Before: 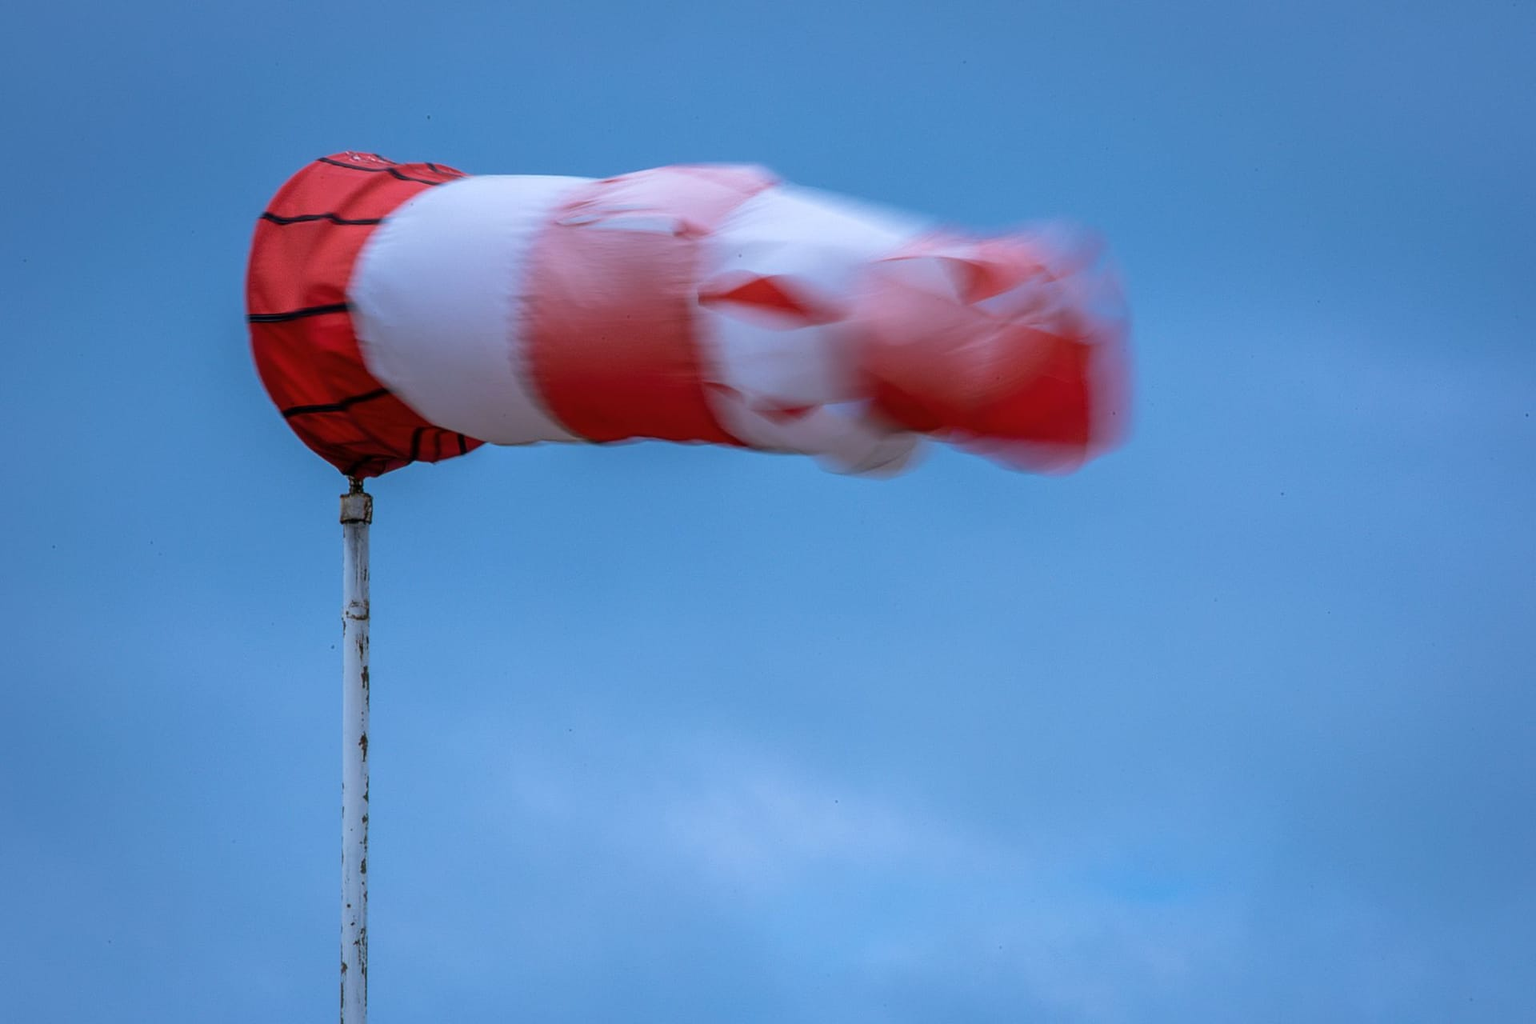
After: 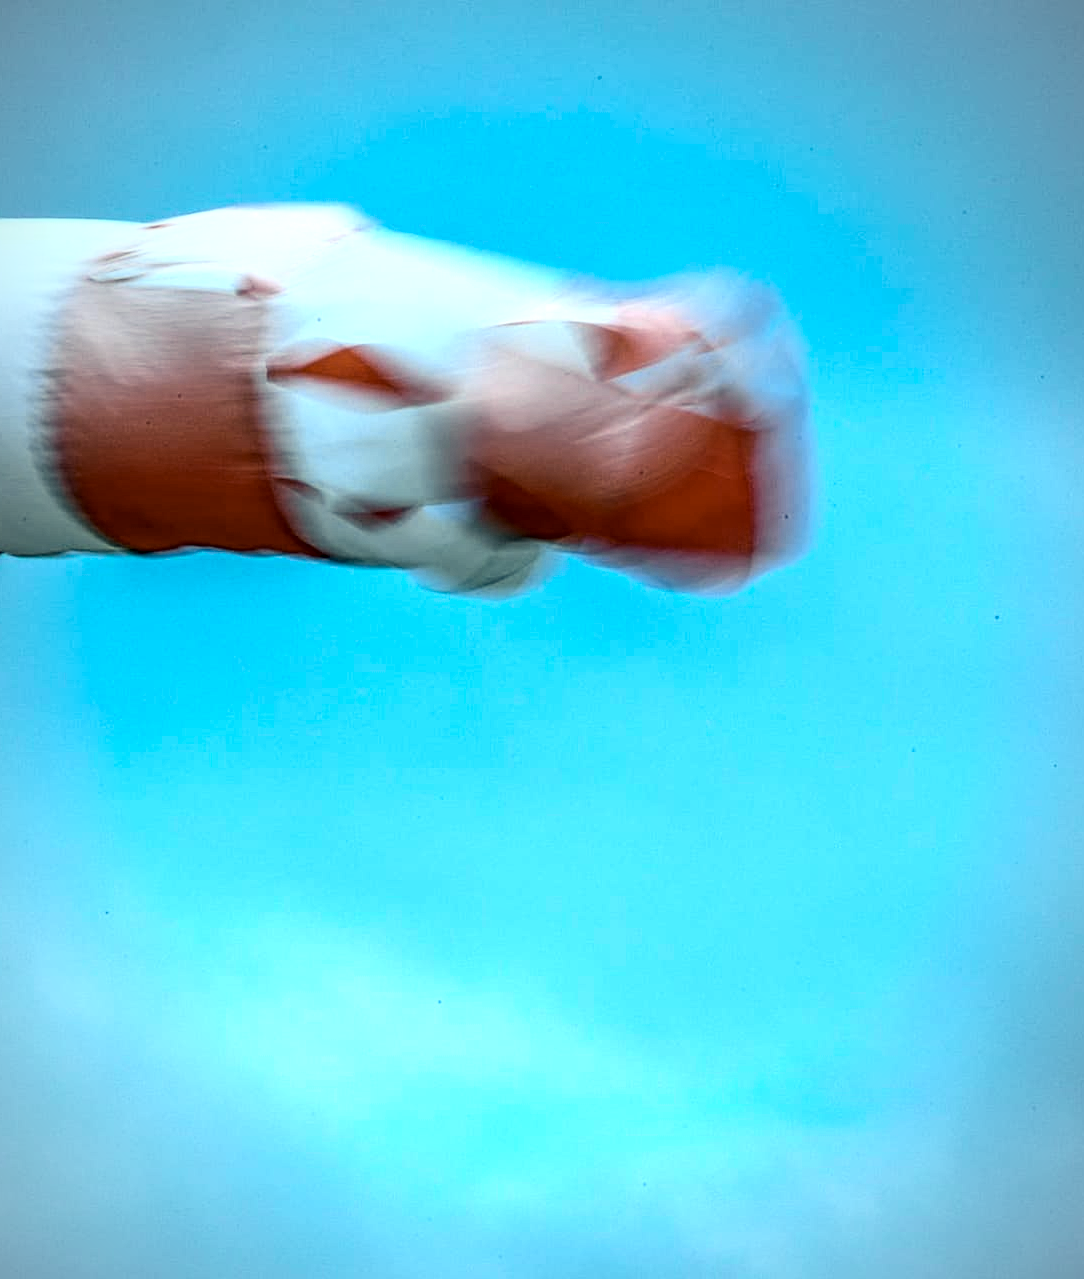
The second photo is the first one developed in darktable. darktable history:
local contrast: highlights 78%, shadows 56%, detail 173%, midtone range 0.426
contrast brightness saturation: contrast 0.013, saturation -0.047
vignetting: fall-off start 80.47%, fall-off radius 62.01%, automatic ratio true, width/height ratio 1.412
crop: left 31.591%, top 0.013%, right 11.911%
exposure: black level correction 0.001, exposure 0.499 EV, compensate exposure bias true, compensate highlight preservation false
color correction: highlights a* -19.93, highlights b* 9.8, shadows a* -19.66, shadows b* -10.14
base curve: curves: ch0 [(0, 0) (0.989, 0.992)], preserve colors none
tone curve: curves: ch0 [(0, 0.049) (0.113, 0.084) (0.285, 0.301) (0.673, 0.796) (0.845, 0.932) (0.994, 0.971)]; ch1 [(0, 0) (0.456, 0.424) (0.498, 0.5) (0.57, 0.557) (0.631, 0.635) (1, 1)]; ch2 [(0, 0) (0.395, 0.398) (0.44, 0.456) (0.502, 0.507) (0.55, 0.559) (0.67, 0.702) (1, 1)], color space Lab, independent channels, preserve colors none
